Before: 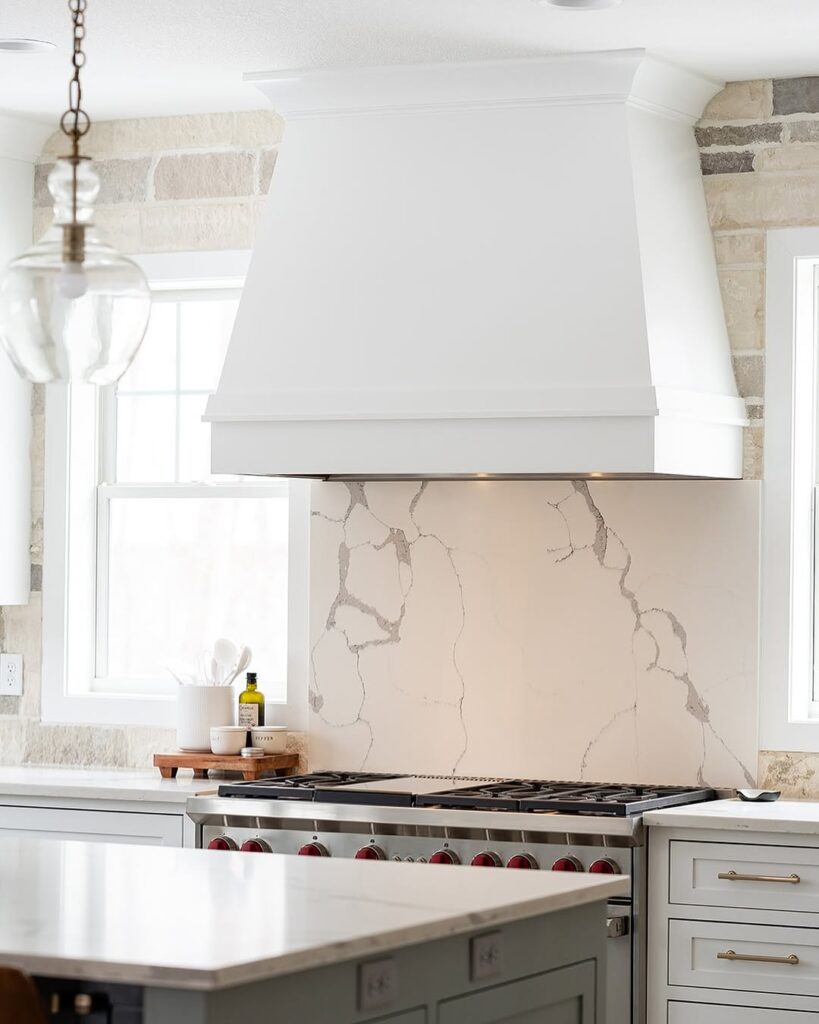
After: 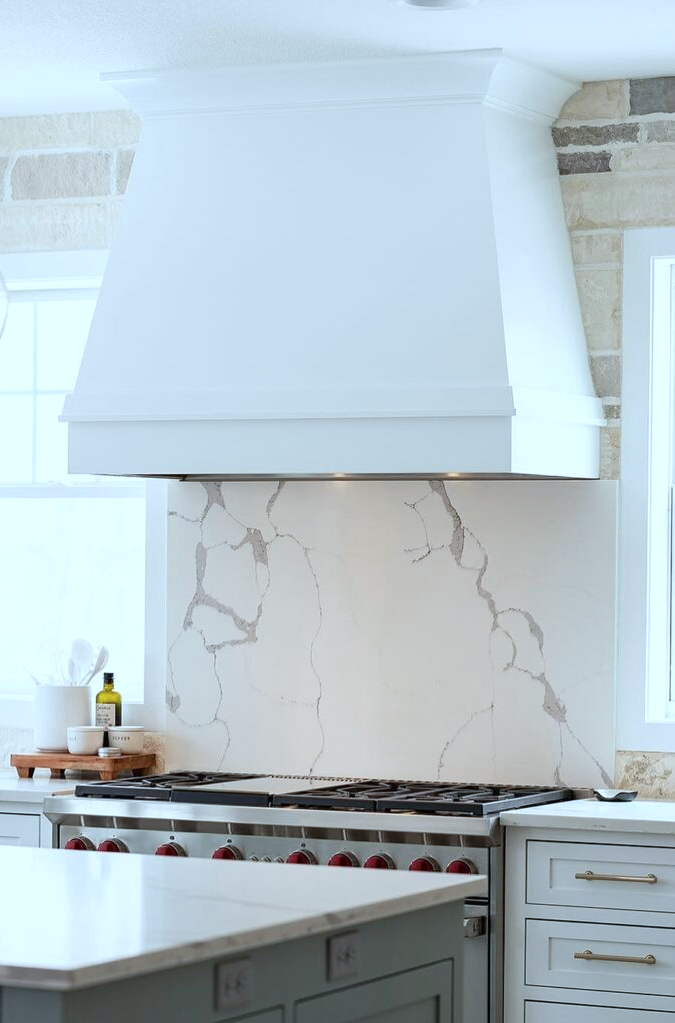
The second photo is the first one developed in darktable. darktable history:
color calibration: illuminant F (fluorescent), F source F9 (Cool White Deluxe 4150 K) – high CRI, x 0.374, y 0.373, temperature 4158.34 K
crop: left 17.582%, bottom 0.031%
white balance: emerald 1
